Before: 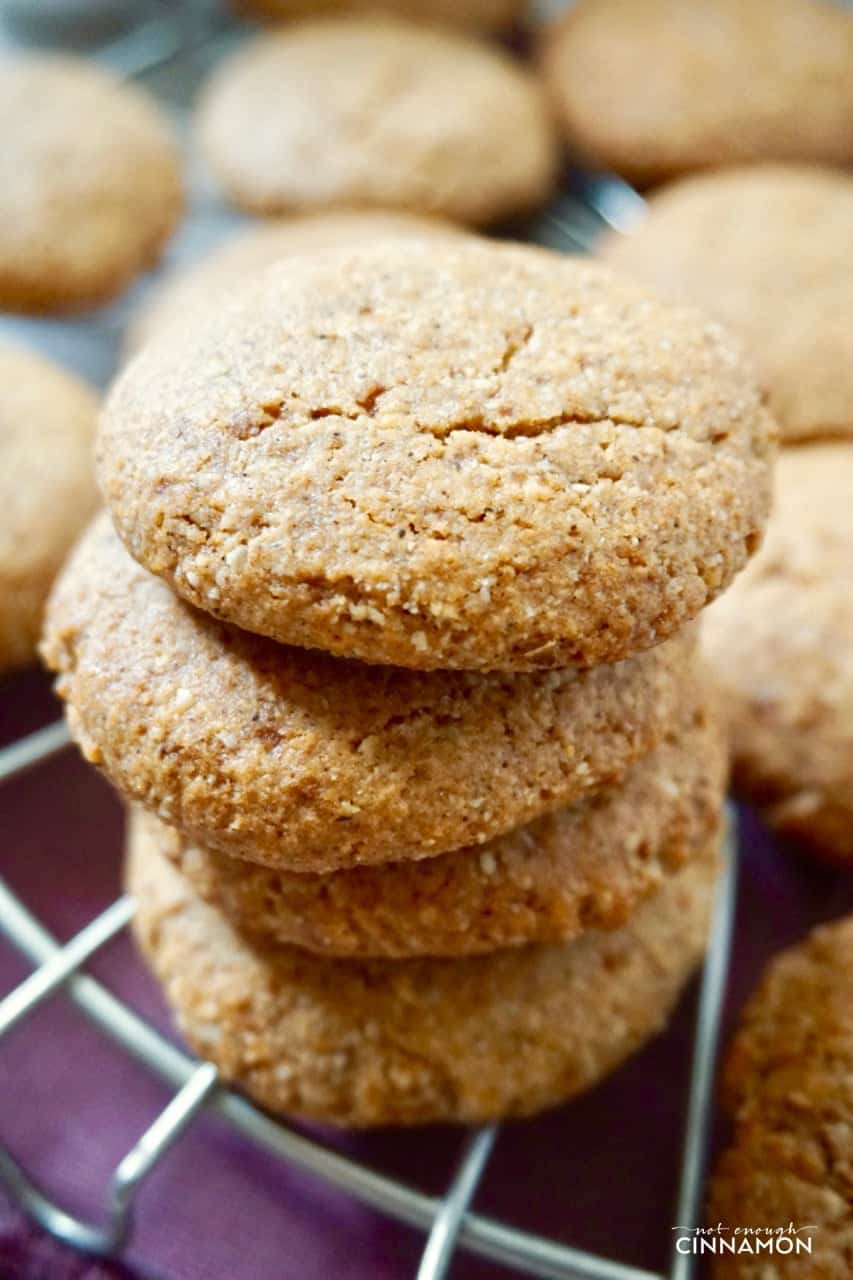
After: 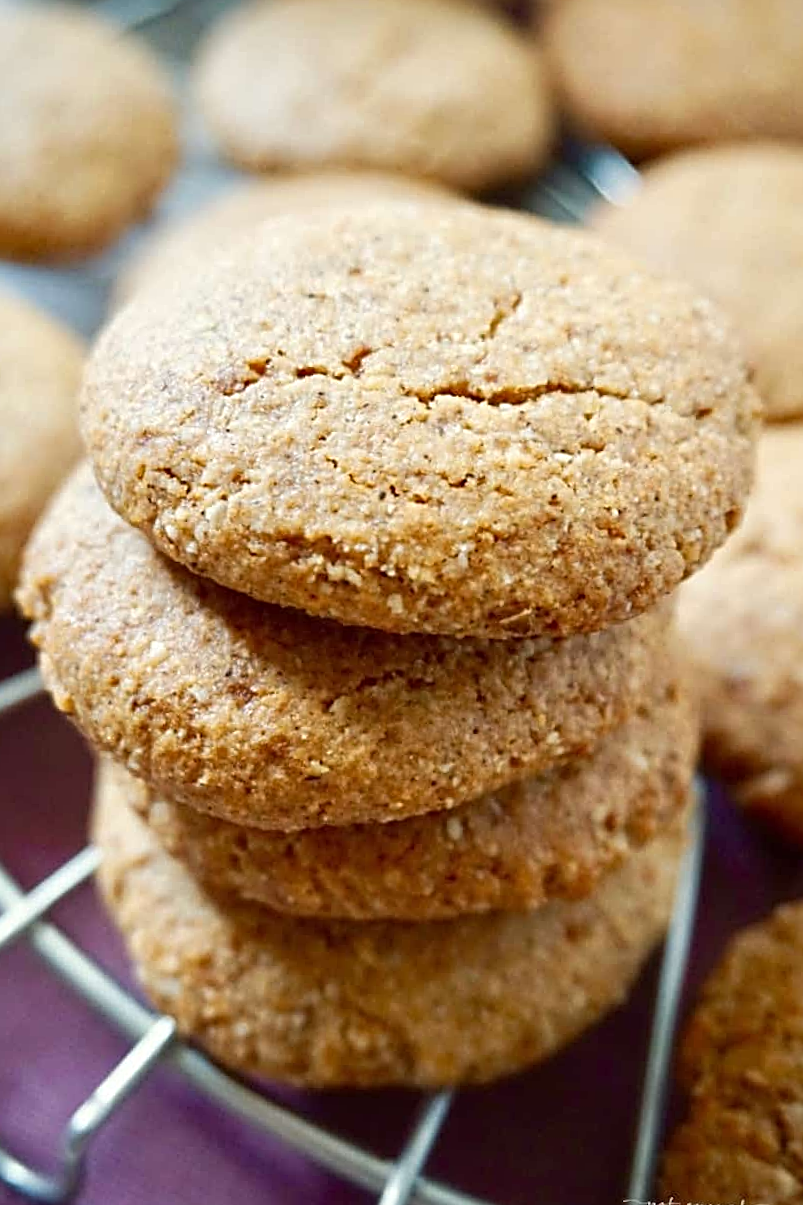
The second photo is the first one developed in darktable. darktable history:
sharpen: radius 2.584, amount 0.688
crop and rotate: angle -2.38°
